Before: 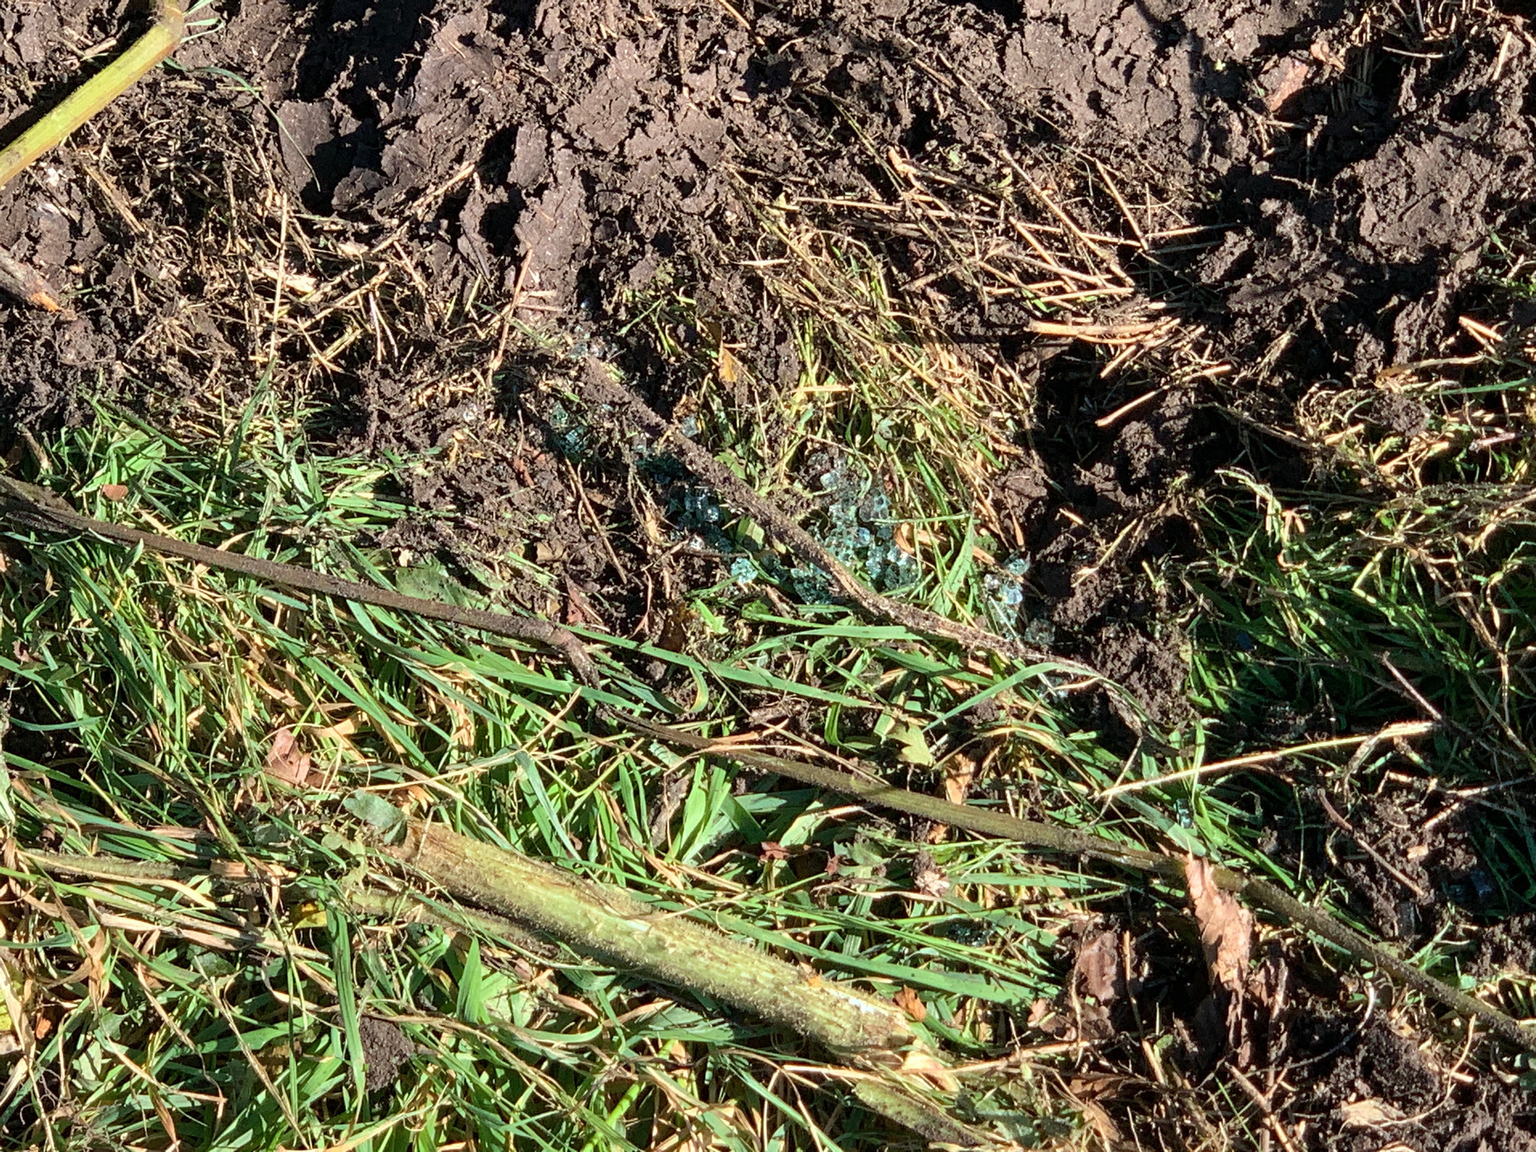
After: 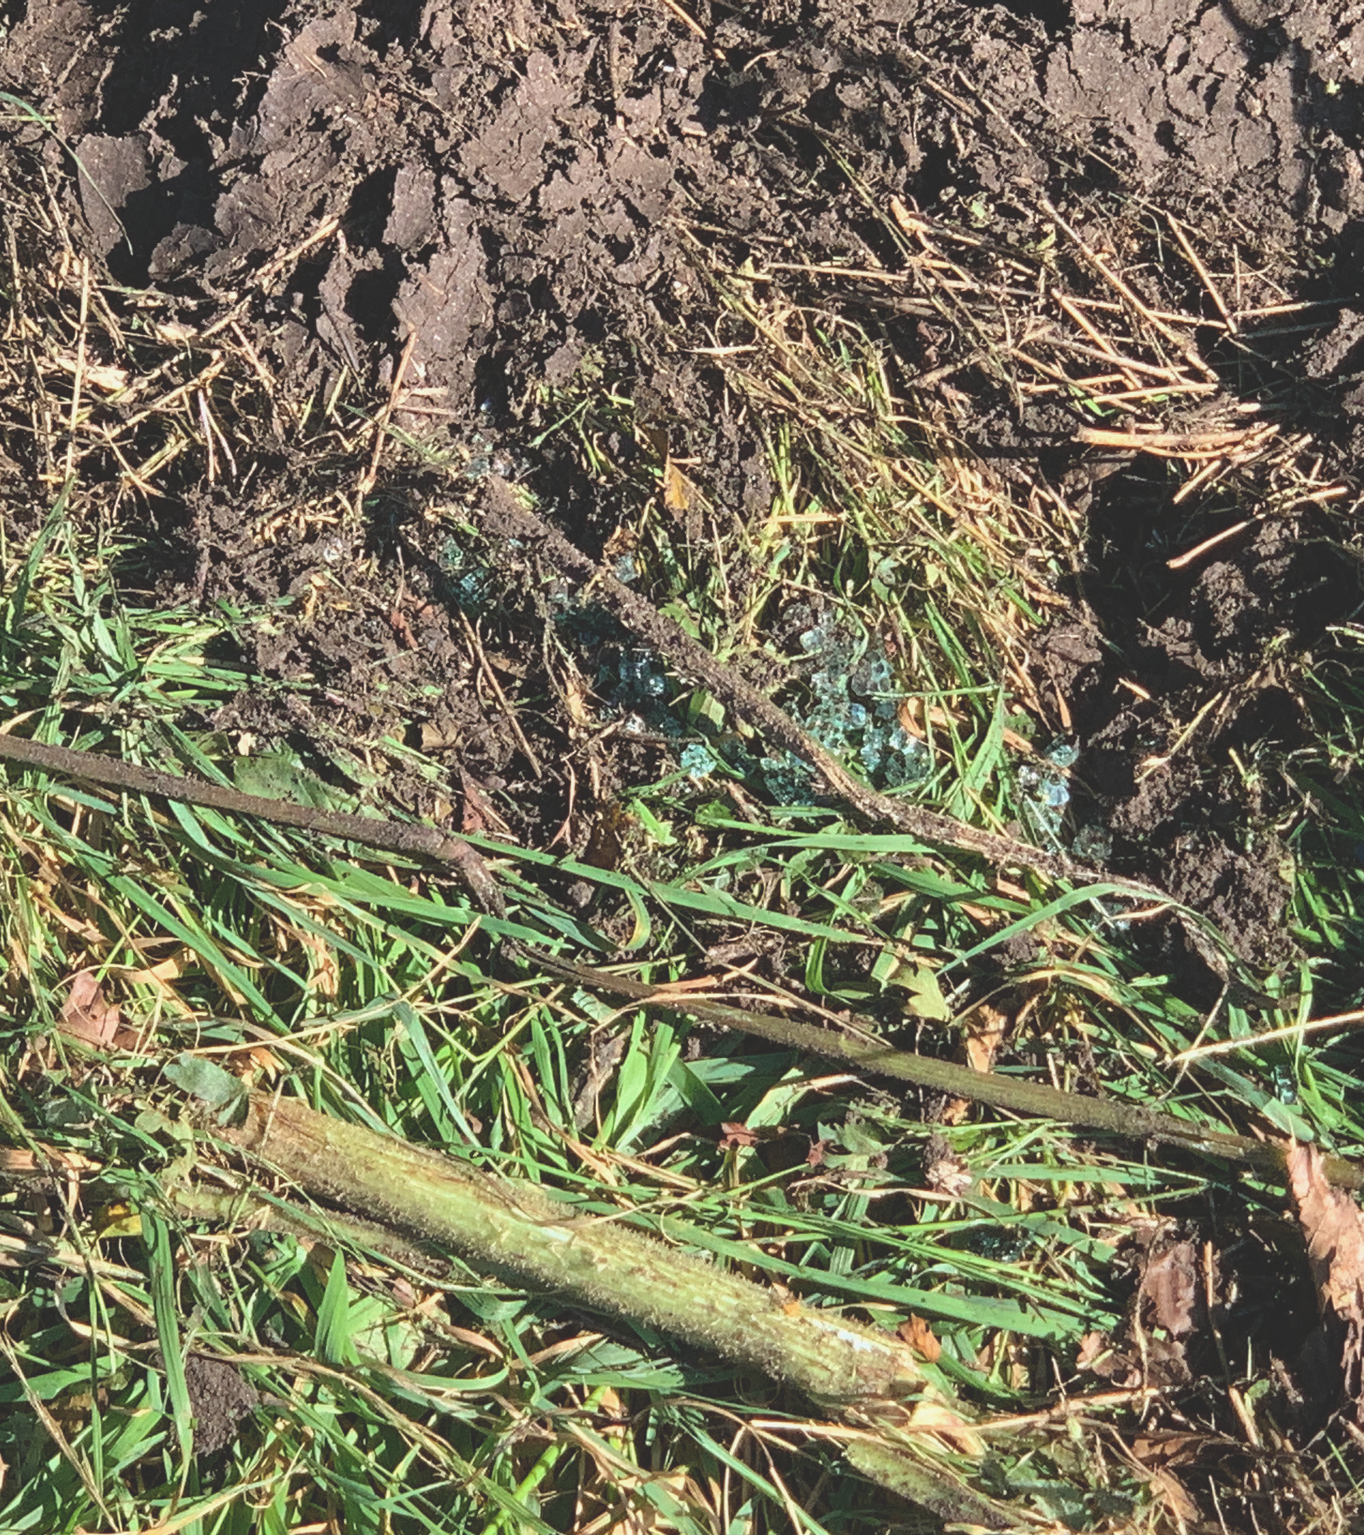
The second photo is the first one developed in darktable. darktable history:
crop and rotate: left 14.372%, right 18.988%
exposure: black level correction -0.026, exposure -0.12 EV, compensate exposure bias true, compensate highlight preservation false
